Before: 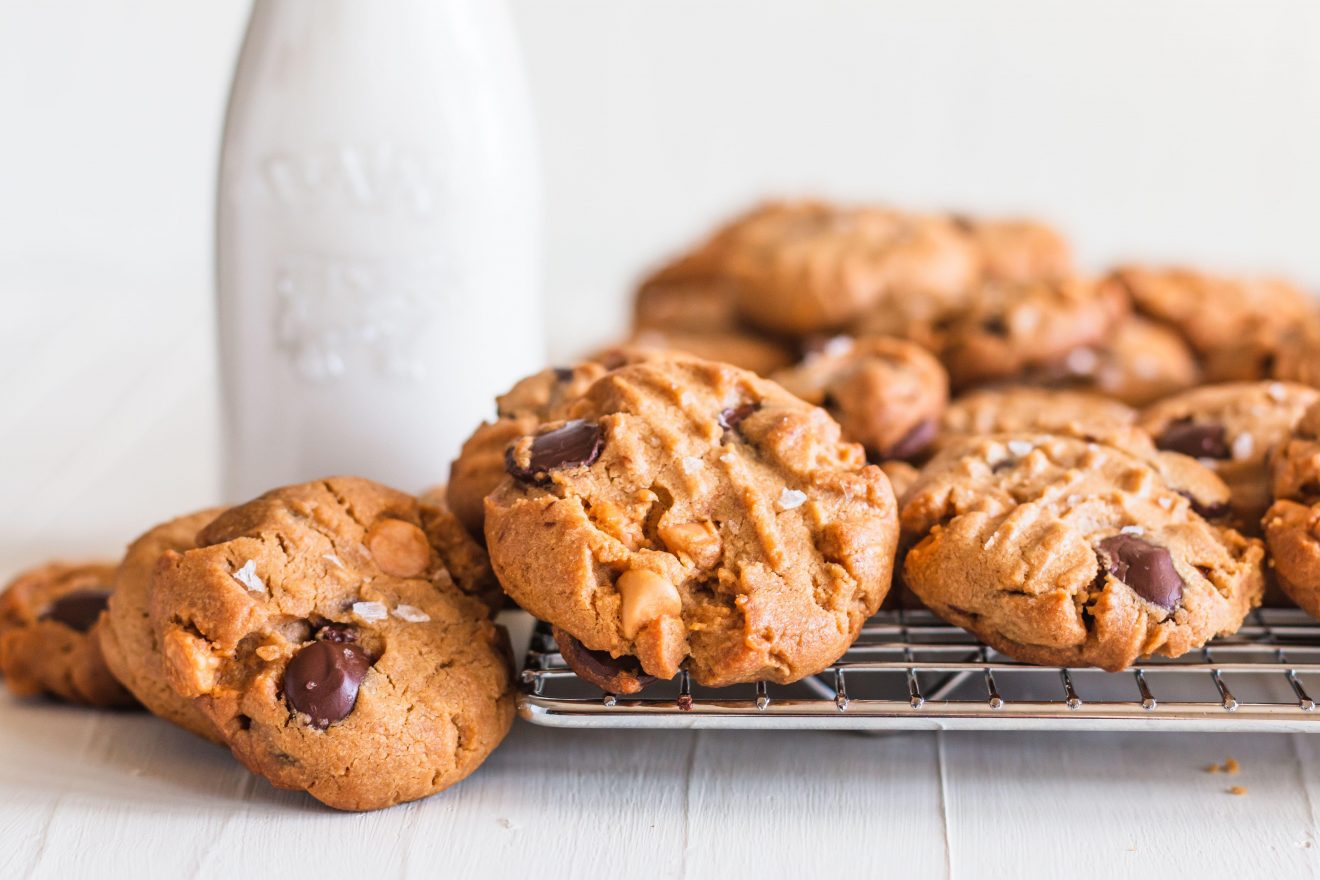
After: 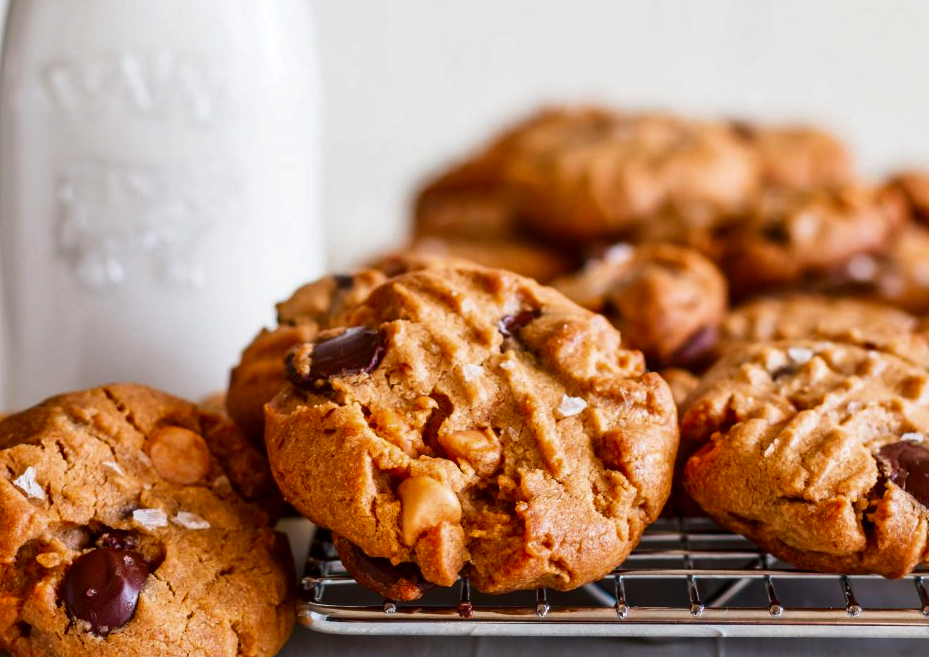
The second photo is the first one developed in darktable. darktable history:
crop and rotate: left 16.748%, top 10.762%, right 12.84%, bottom 14.536%
local contrast: mode bilateral grid, contrast 21, coarseness 50, detail 119%, midtone range 0.2
contrast brightness saturation: brightness -0.25, saturation 0.197
